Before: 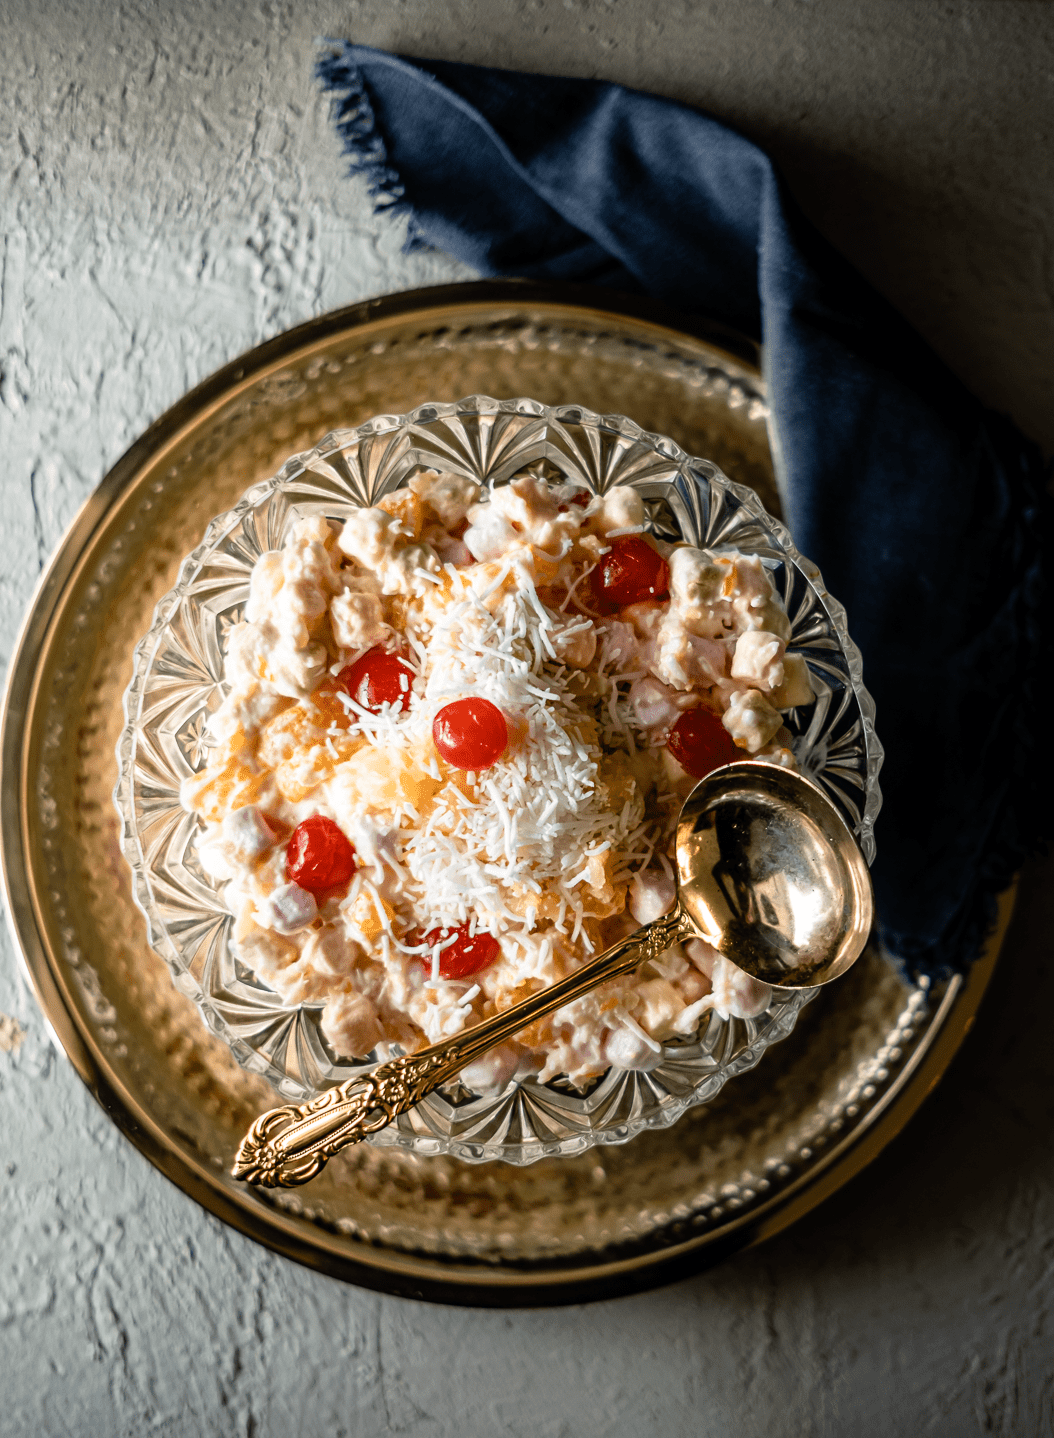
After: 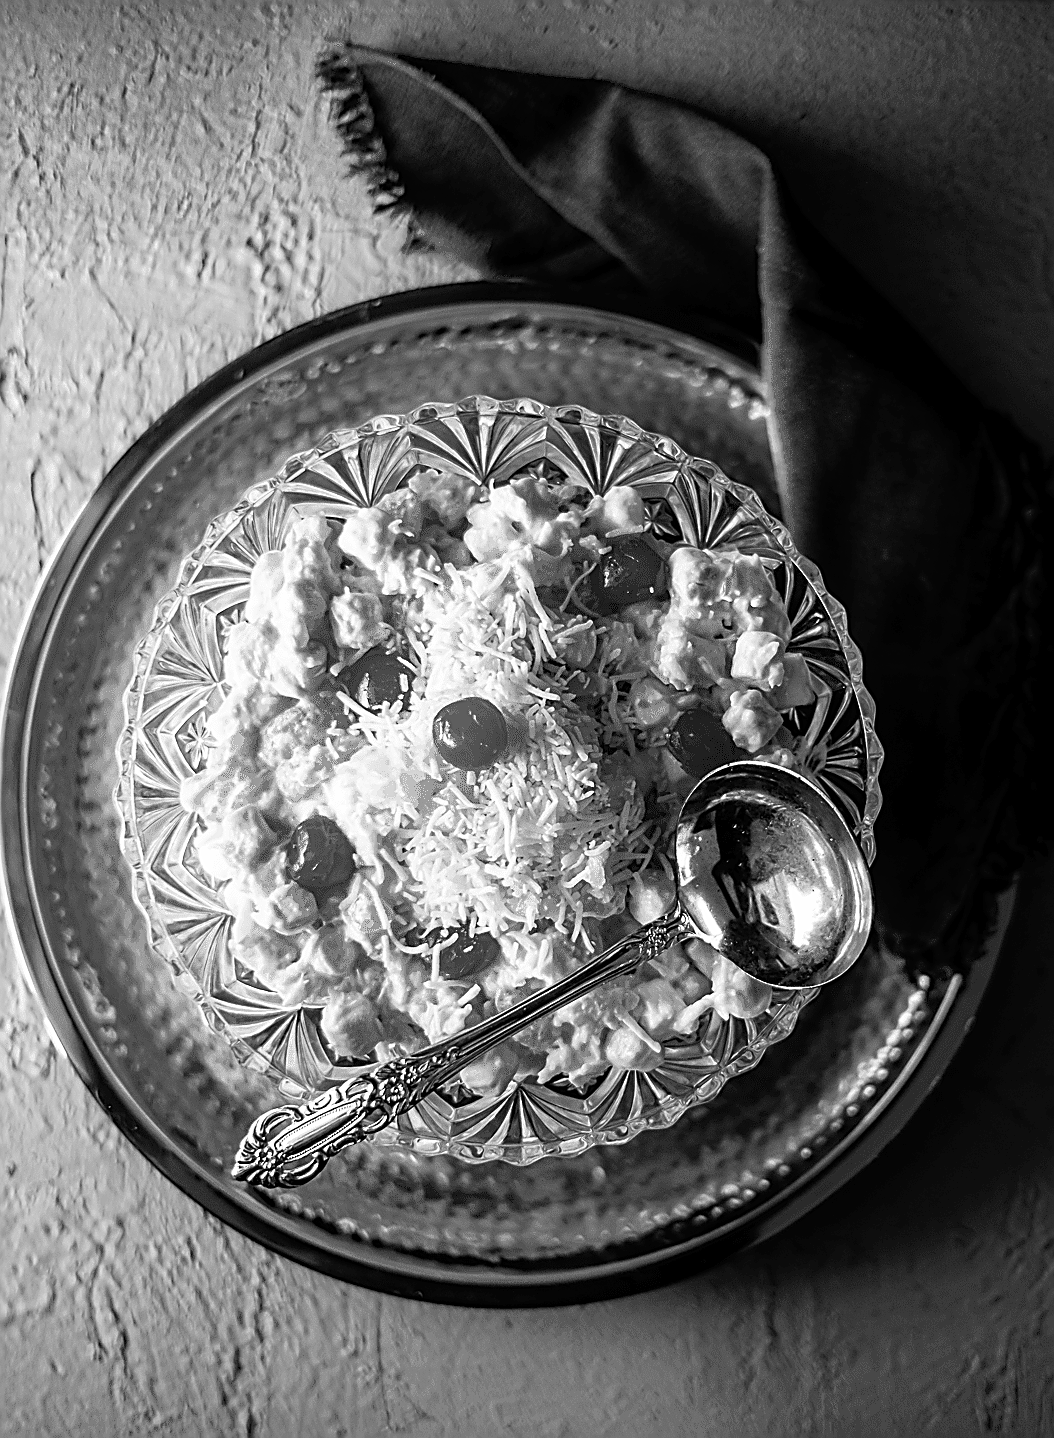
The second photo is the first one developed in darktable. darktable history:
sharpen: radius 1.685, amount 1.294
color contrast: green-magenta contrast 0.85, blue-yellow contrast 1.25, unbound 0
color zones: curves: ch0 [(0.002, 0.593) (0.143, 0.417) (0.285, 0.541) (0.455, 0.289) (0.608, 0.327) (0.727, 0.283) (0.869, 0.571) (1, 0.603)]; ch1 [(0, 0) (0.143, 0) (0.286, 0) (0.429, 0) (0.571, 0) (0.714, 0) (0.857, 0)]
